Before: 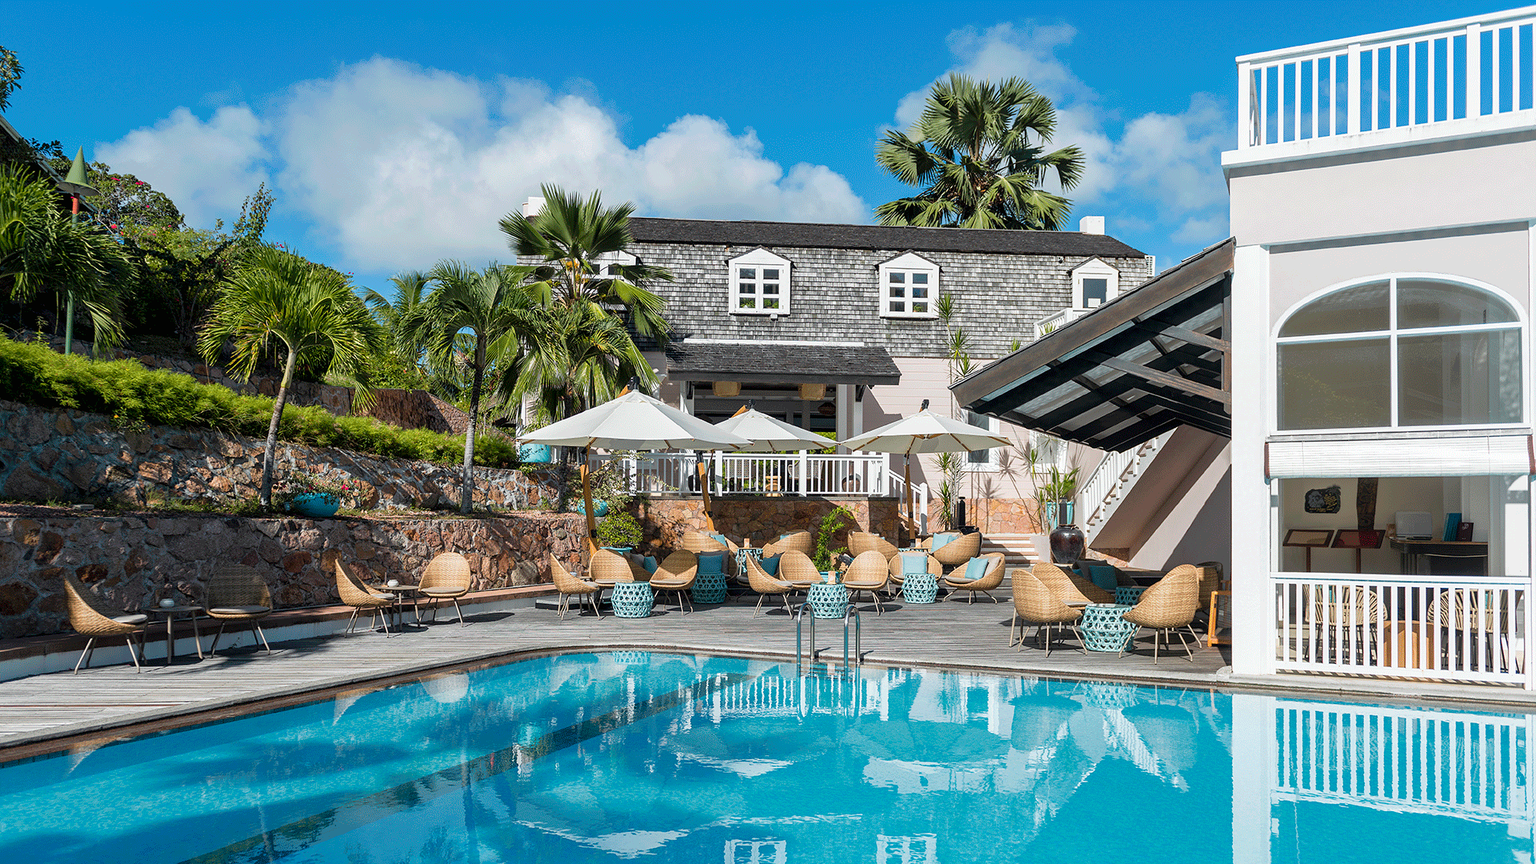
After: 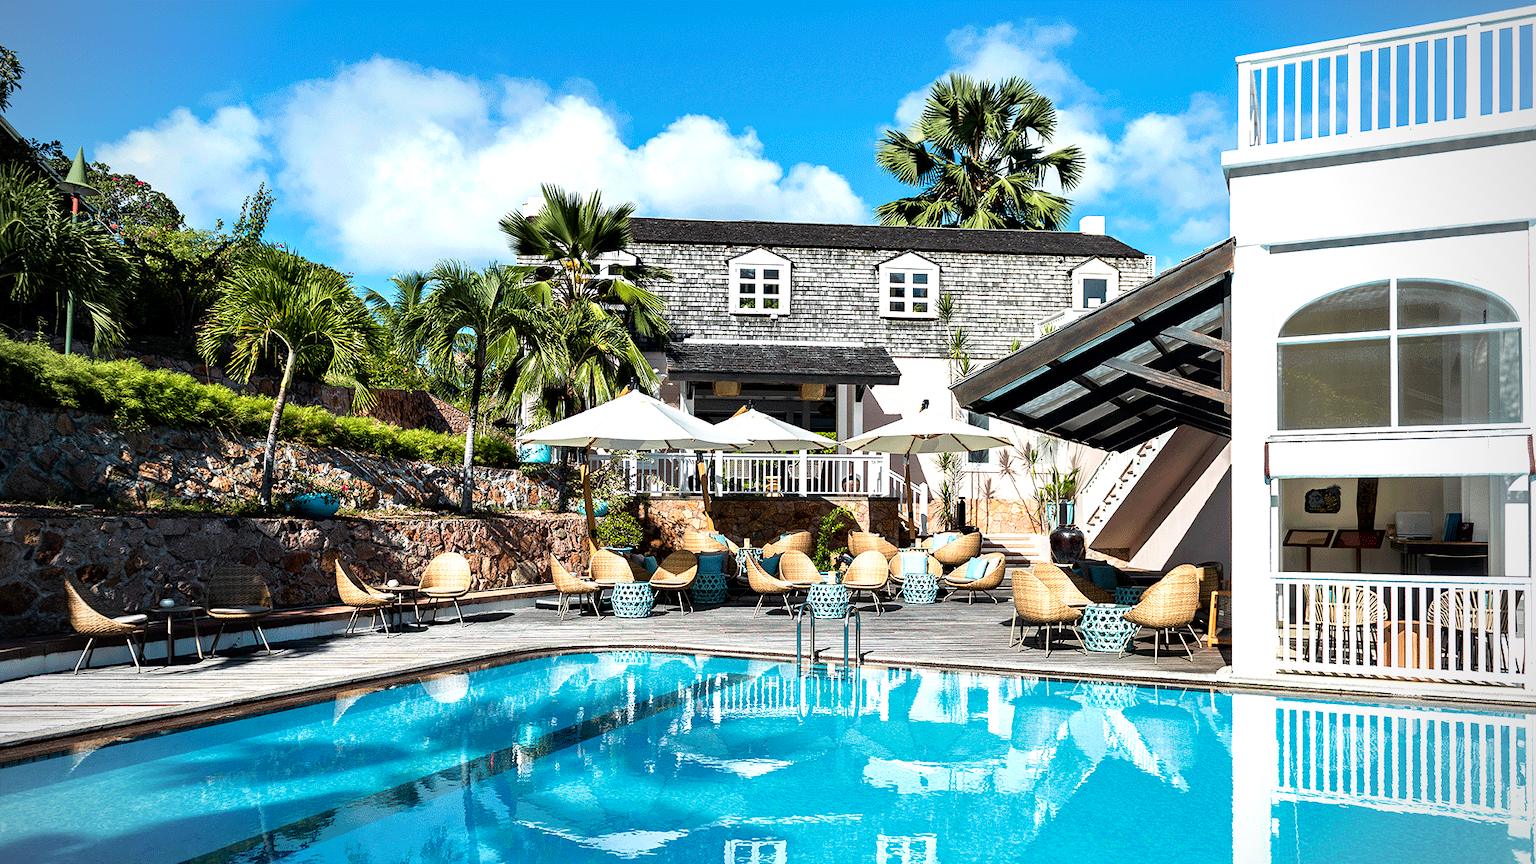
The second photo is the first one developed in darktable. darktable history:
velvia: on, module defaults
contrast equalizer: octaves 7, y [[0.6 ×6], [0.55 ×6], [0 ×6], [0 ×6], [0 ×6]], mix 0.35
vignetting: on, module defaults
tone equalizer: -8 EV -0.75 EV, -7 EV -0.7 EV, -6 EV -0.6 EV, -5 EV -0.4 EV, -3 EV 0.4 EV, -2 EV 0.6 EV, -1 EV 0.7 EV, +0 EV 0.75 EV, edges refinement/feathering 500, mask exposure compensation -1.57 EV, preserve details no
